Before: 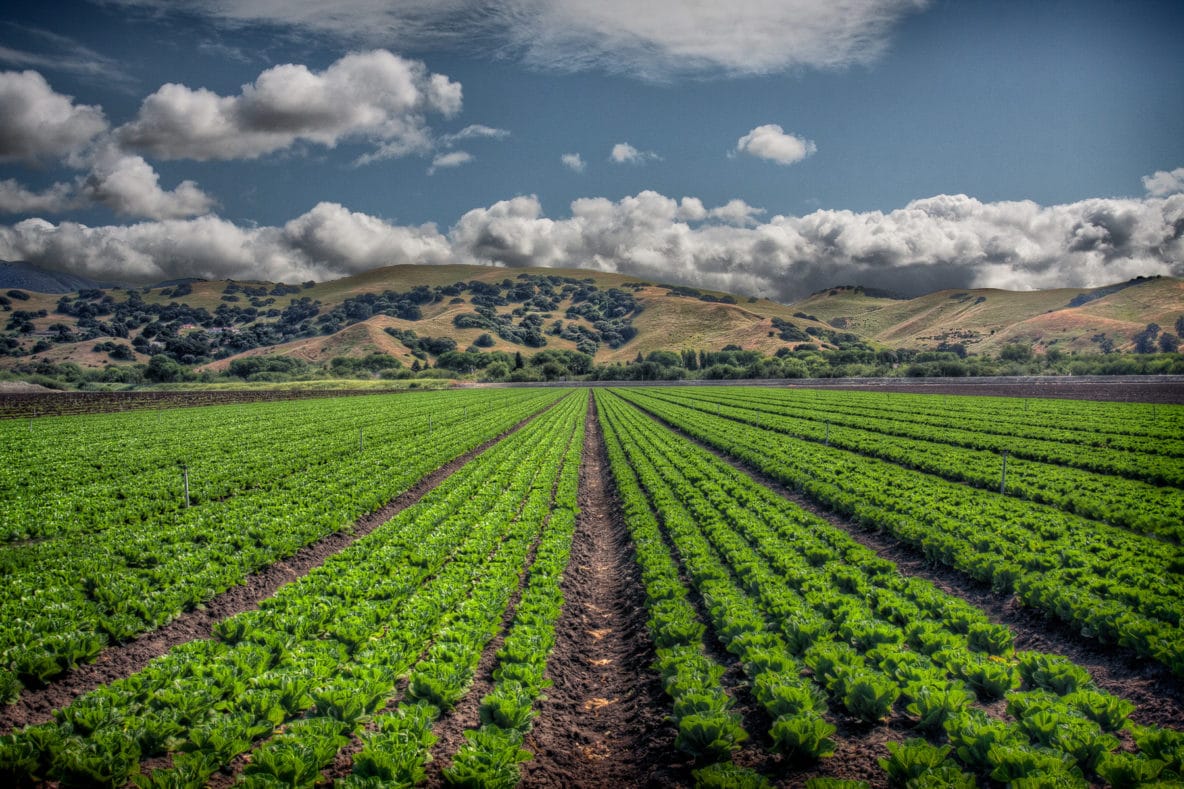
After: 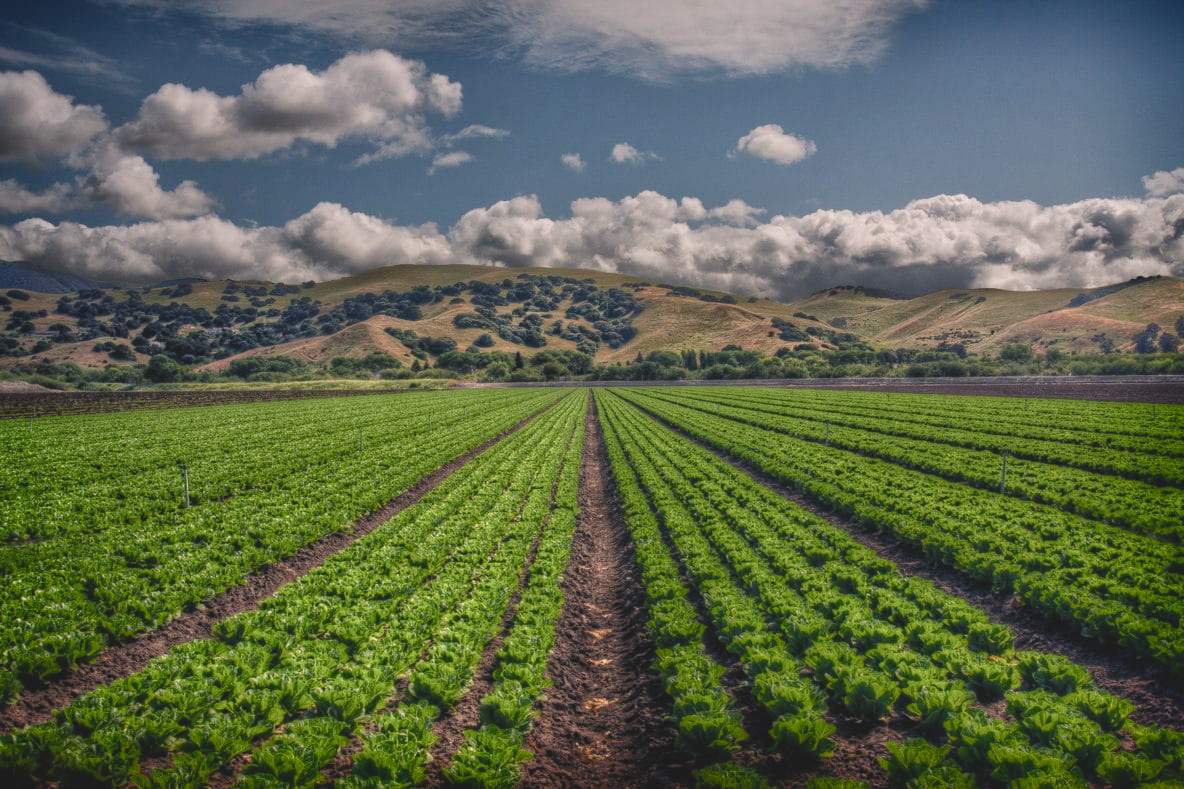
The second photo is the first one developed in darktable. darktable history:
color balance rgb: highlights gain › chroma 2.45%, highlights gain › hue 38.66°, perceptual saturation grading › global saturation 20%, perceptual saturation grading › highlights -49.759%, perceptual saturation grading › shadows 25.16%
shadows and highlights: shadows -0.155, highlights 39.52
exposure: black level correction -0.013, exposure -0.193 EV, compensate highlight preservation false
